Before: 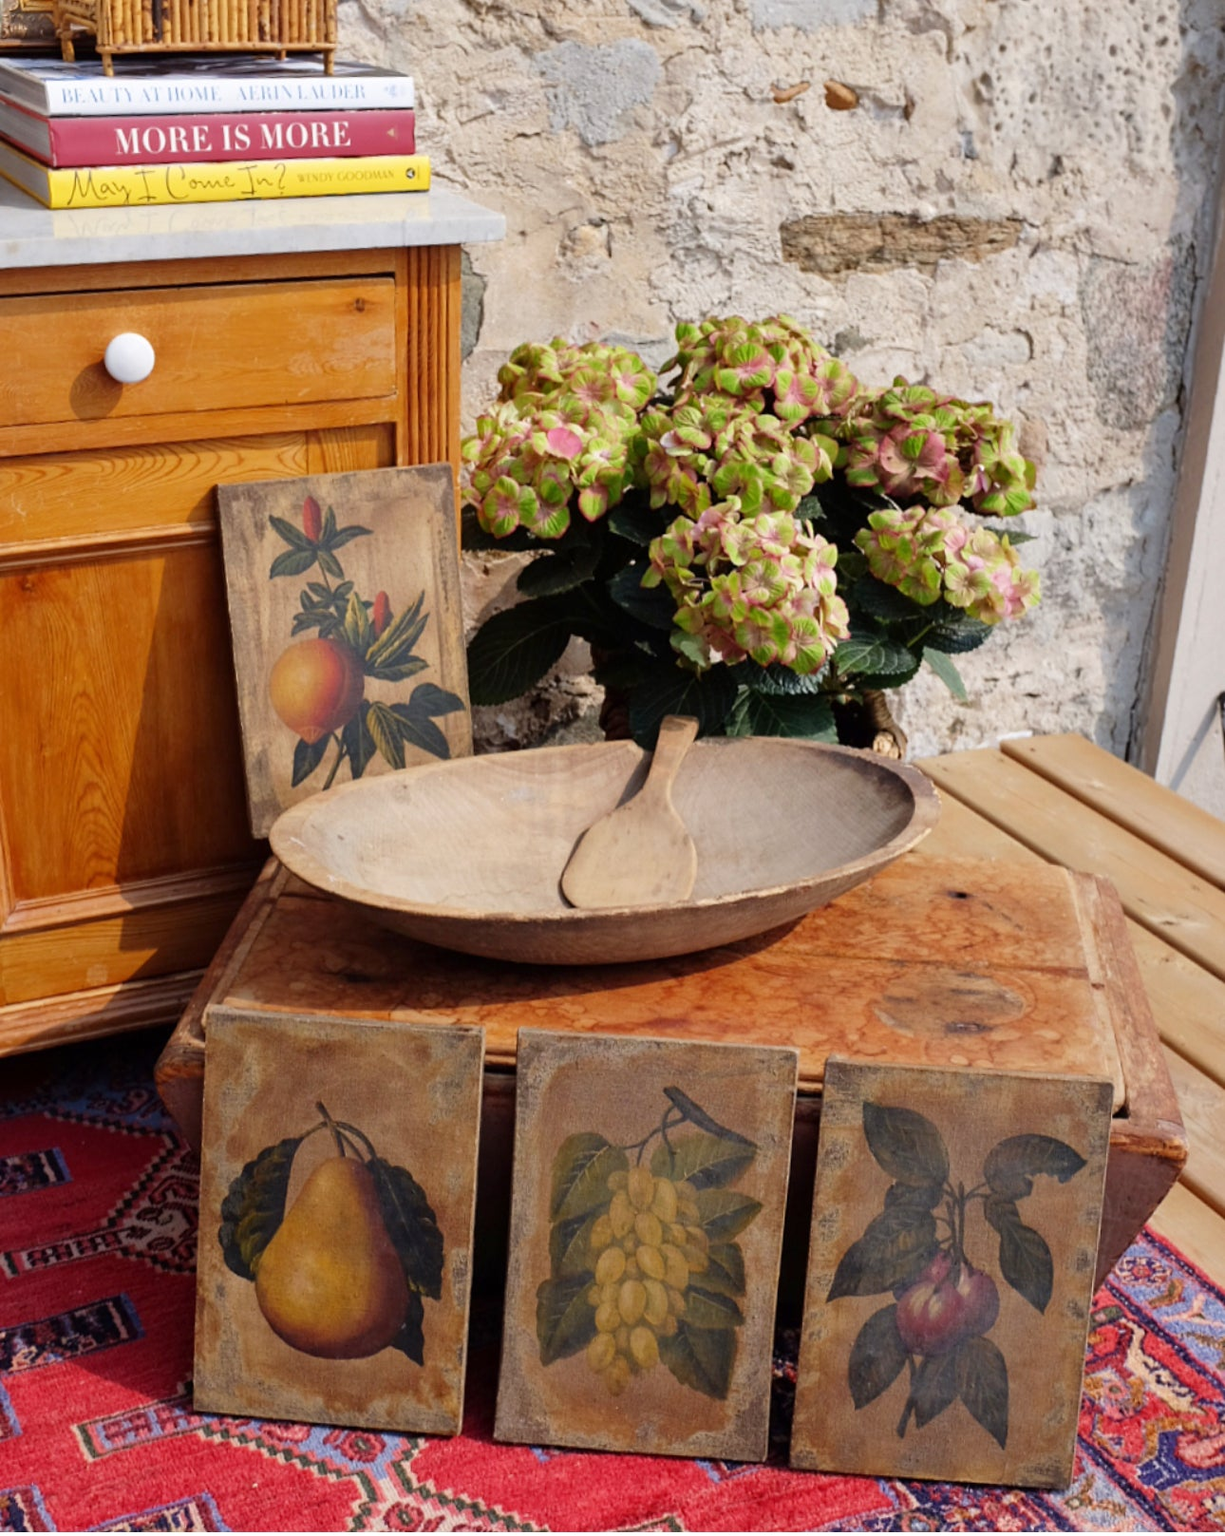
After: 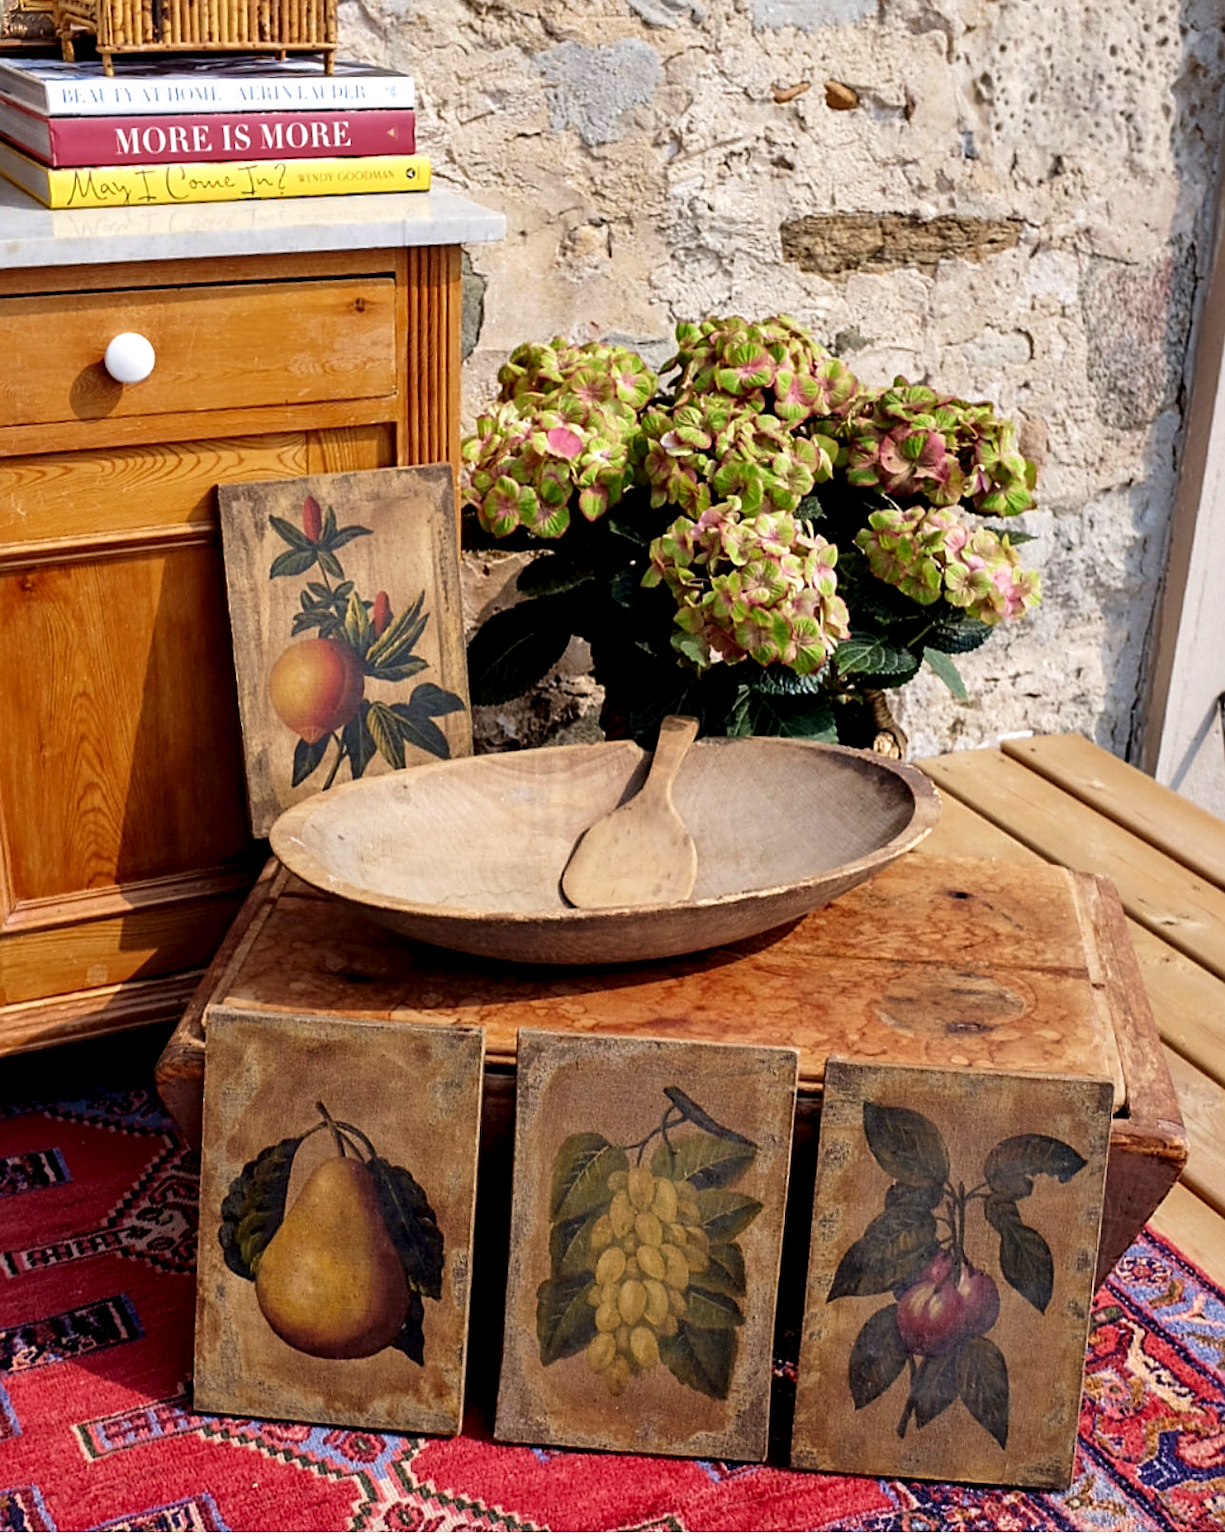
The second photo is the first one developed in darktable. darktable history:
velvia: on, module defaults
local contrast: detail 135%, midtone range 0.75
sharpen: on, module defaults
